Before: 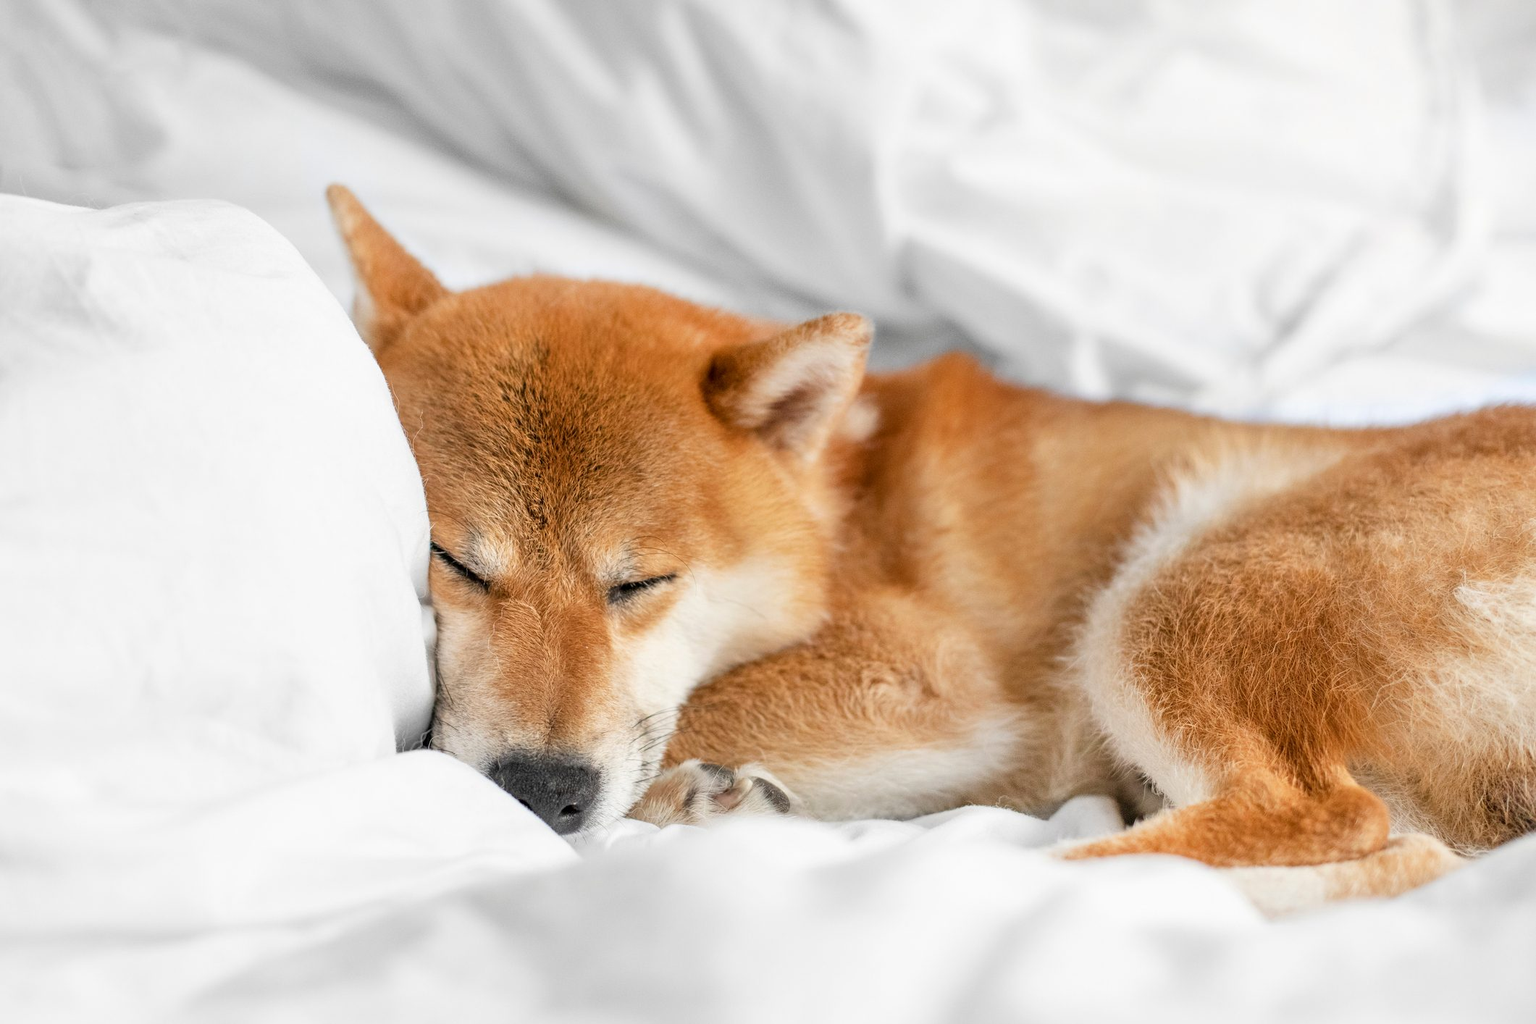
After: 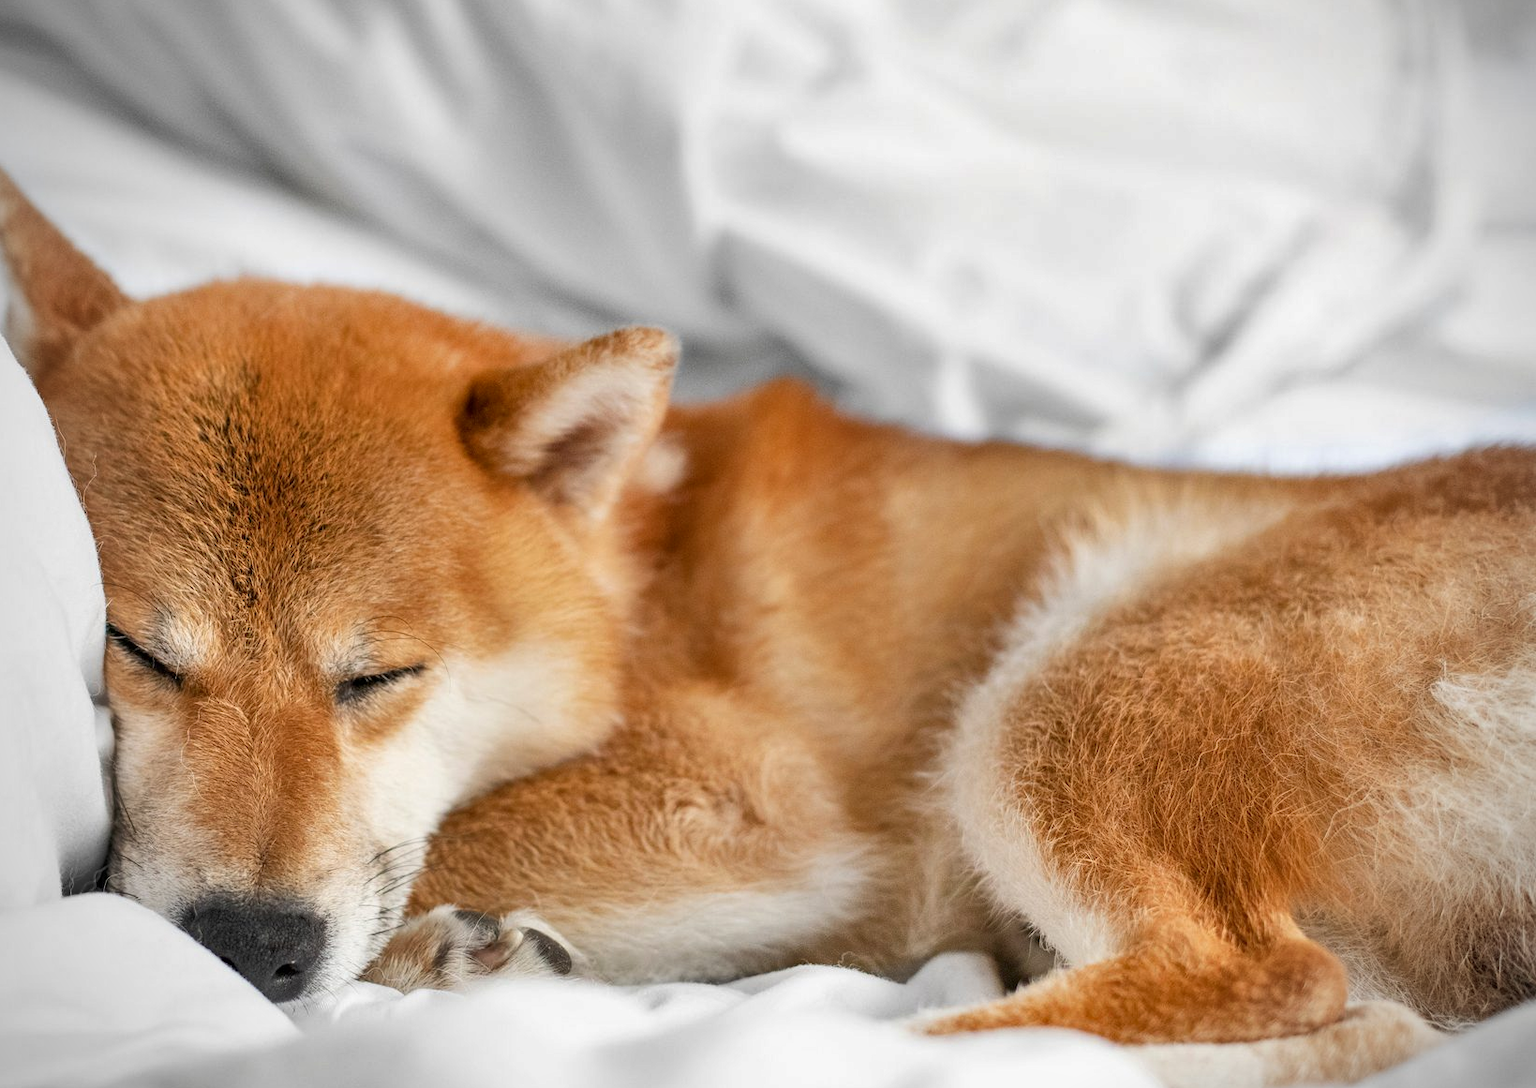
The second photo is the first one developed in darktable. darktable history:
vignetting: unbound false
shadows and highlights: low approximation 0.01, soften with gaussian
crop: left 22.683%, top 5.925%, bottom 11.841%
